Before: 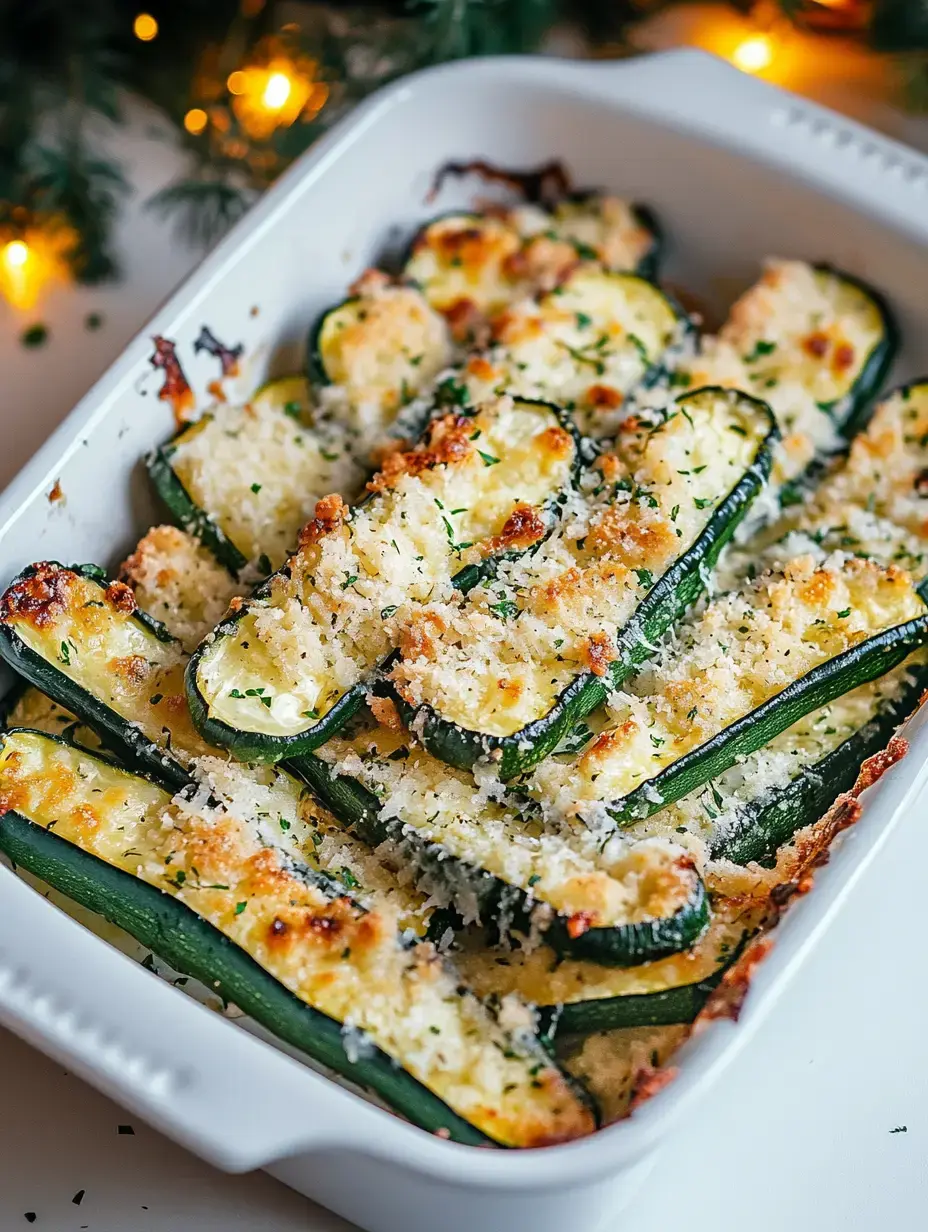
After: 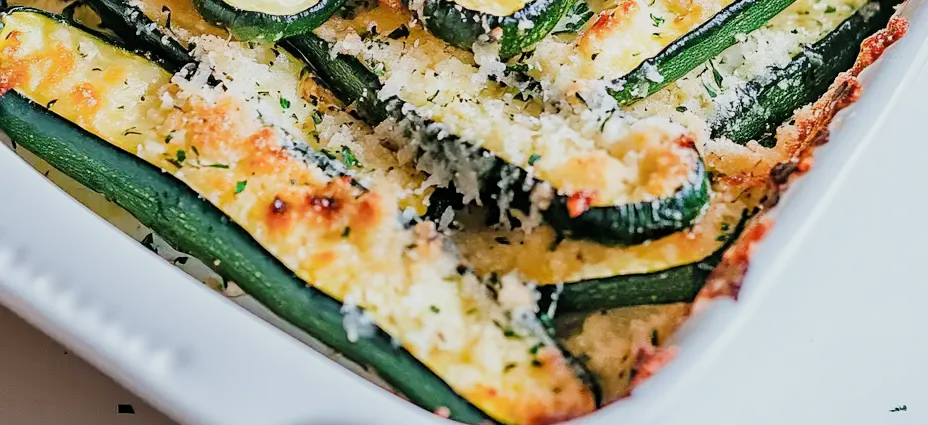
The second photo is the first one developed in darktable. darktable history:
filmic rgb: black relative exposure -7.34 EV, white relative exposure 5.08 EV, threshold 5.97 EV, hardness 3.2, enable highlight reconstruction true
crop and rotate: top 58.597%, bottom 6.851%
exposure: black level correction 0, exposure 0.842 EV, compensate highlight preservation false
